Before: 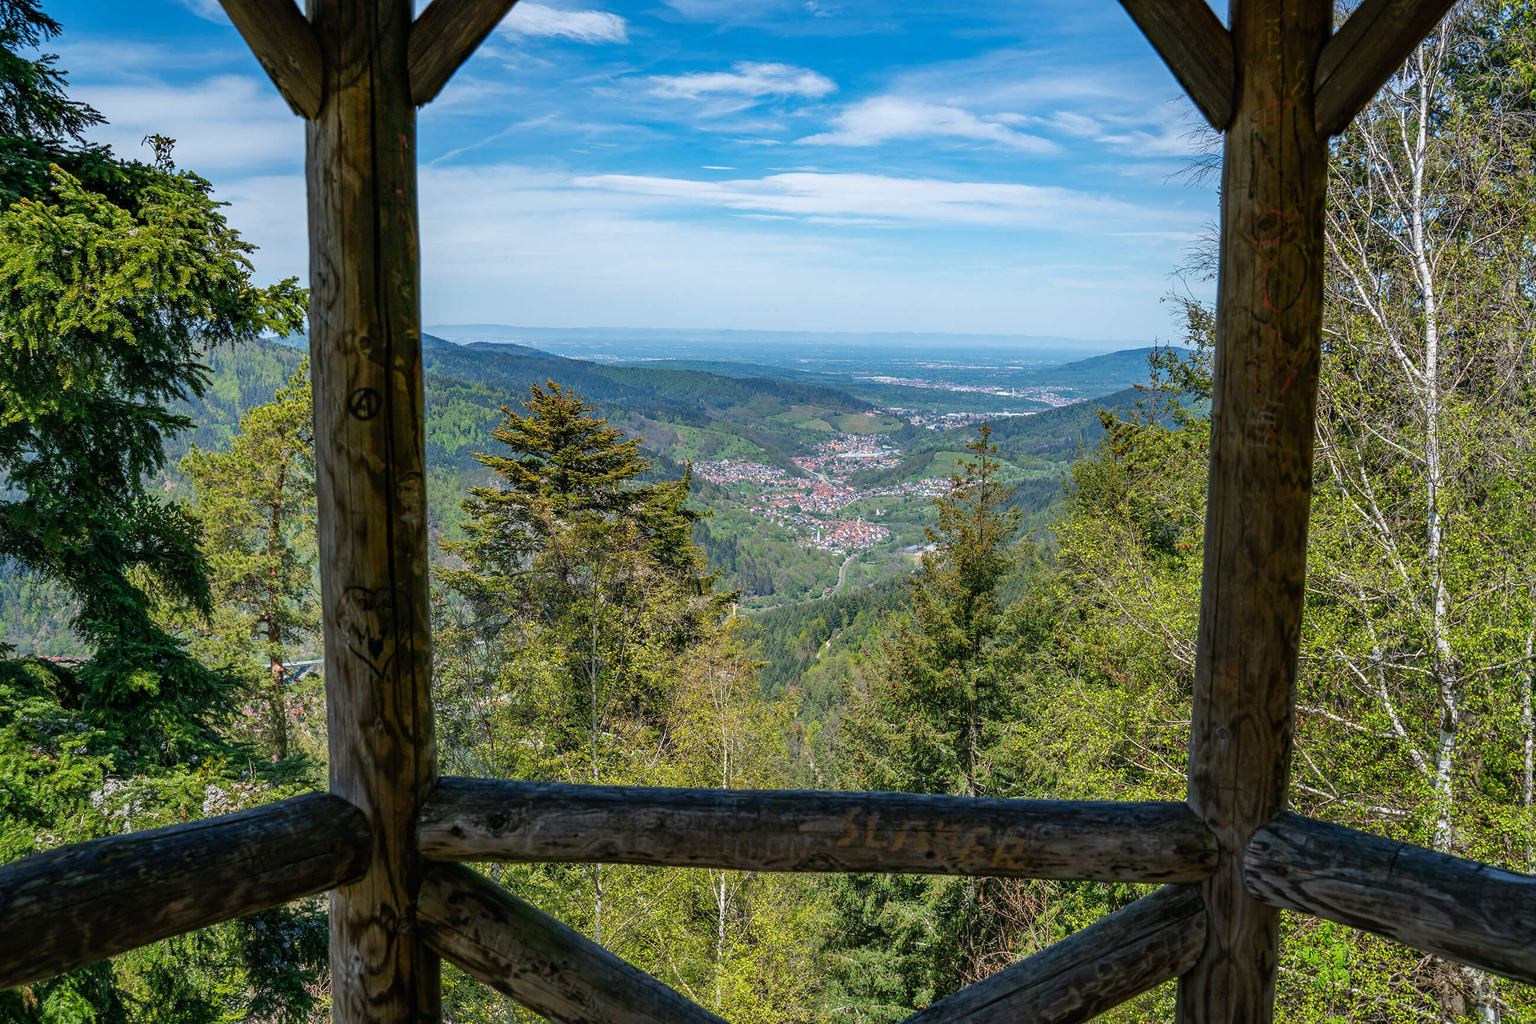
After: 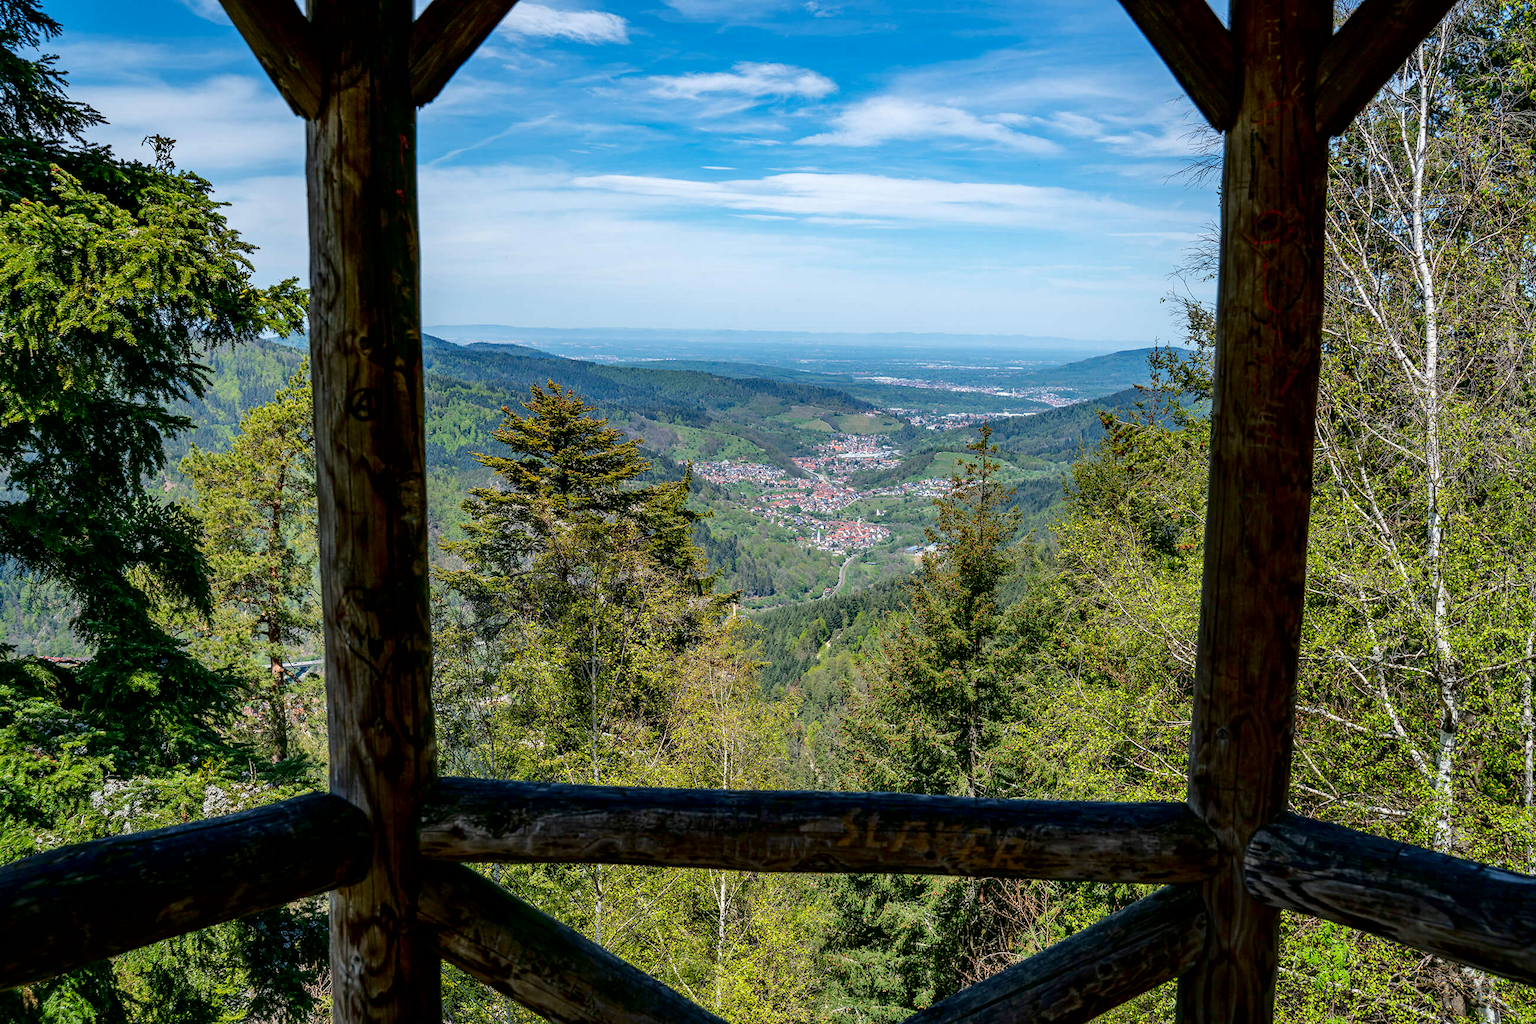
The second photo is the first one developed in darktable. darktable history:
fill light: exposure -2 EV, width 8.6
exposure: black level correction 0.007, exposure 0.093 EV, compensate highlight preservation false
